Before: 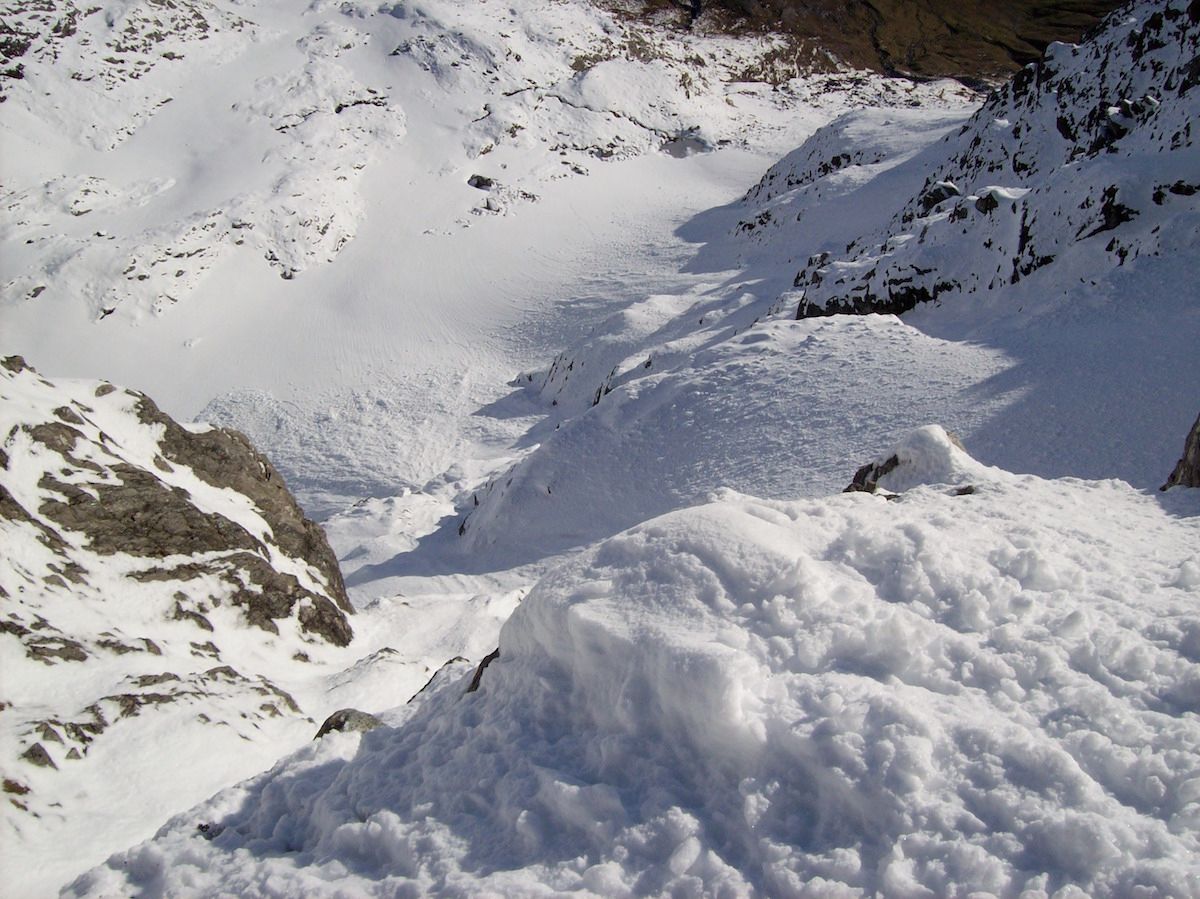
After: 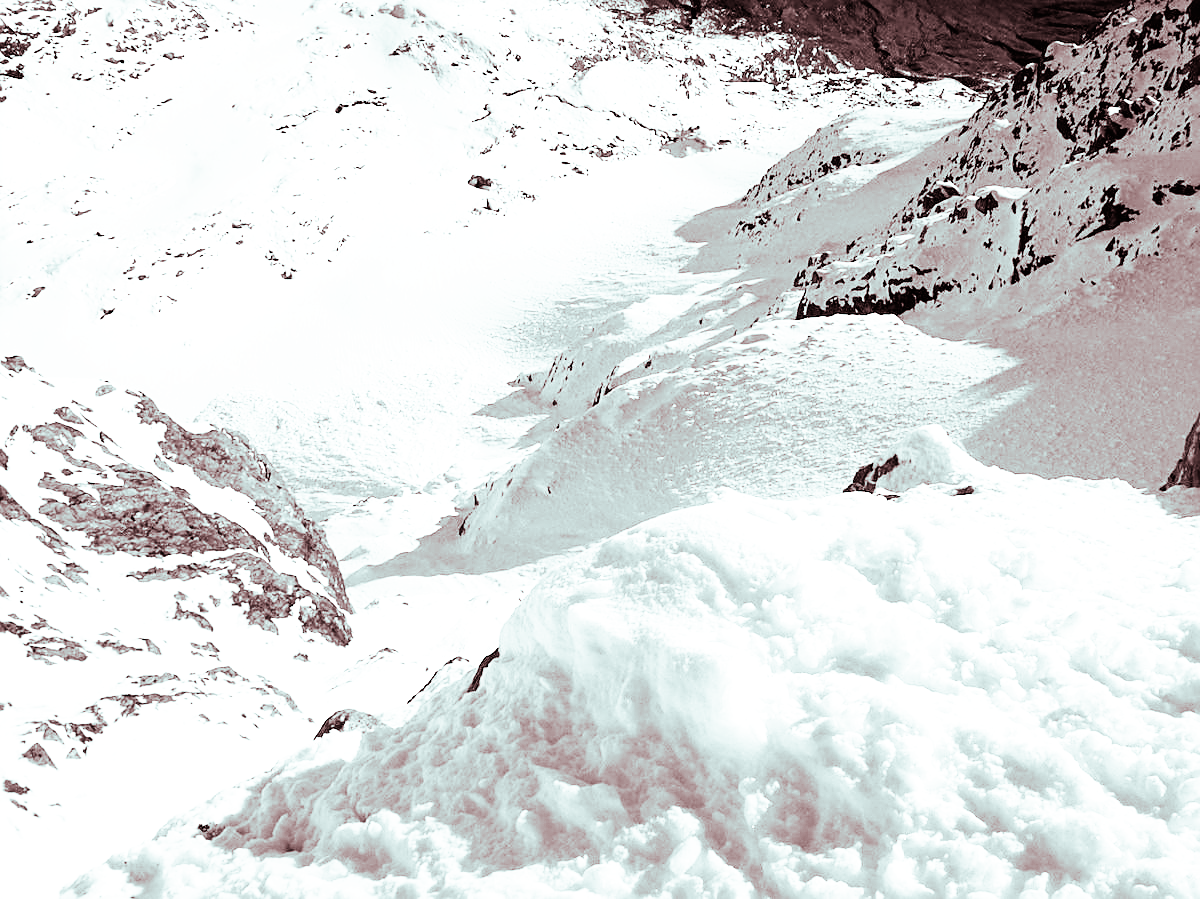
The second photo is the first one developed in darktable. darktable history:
base curve: curves: ch0 [(0, 0) (0.007, 0.004) (0.027, 0.03) (0.046, 0.07) (0.207, 0.54) (0.442, 0.872) (0.673, 0.972) (1, 1)], preserve colors none
color calibration: x 0.396, y 0.386, temperature 3669 K
monochrome: on, module defaults
color balance rgb: linear chroma grading › global chroma 8.33%, perceptual saturation grading › global saturation 18.52%, global vibrance 7.87%
exposure: exposure 0.781 EV, compensate highlight preservation false
sharpen: on, module defaults
split-toning: shadows › saturation 0.3, highlights › hue 180°, highlights › saturation 0.3, compress 0%
